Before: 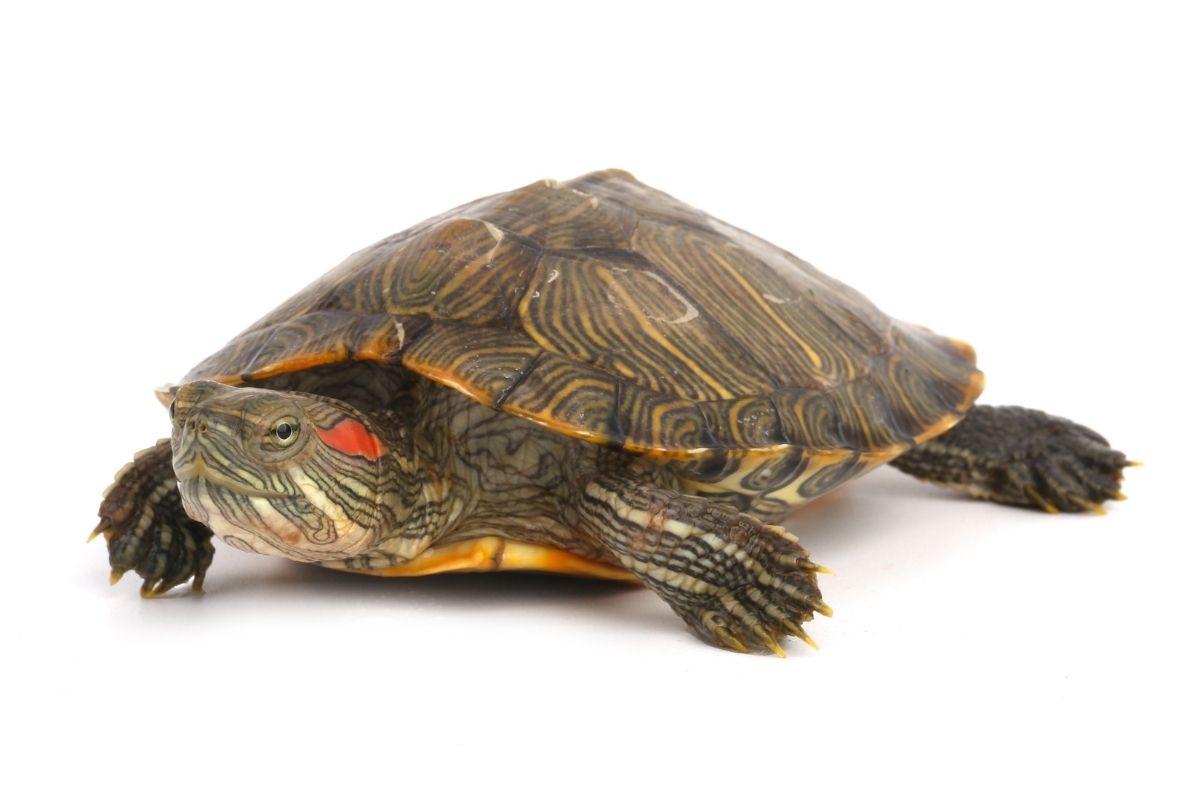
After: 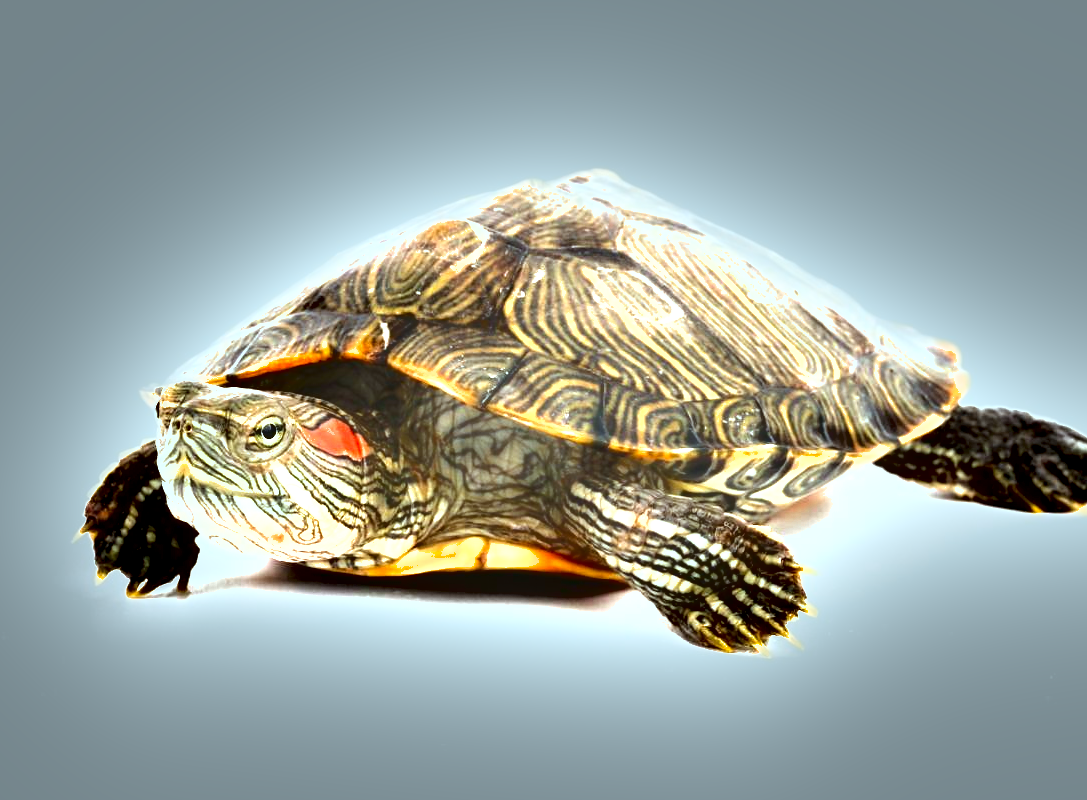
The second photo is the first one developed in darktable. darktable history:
crop and rotate: left 1.268%, right 8.072%
exposure: black level correction 0, exposure 1.943 EV, compensate highlight preservation false
shadows and highlights: shadows 47.11, highlights -42.9, highlights color adjustment 56.66%, soften with gaussian
color correction: highlights a* -10, highlights b* -10.47
